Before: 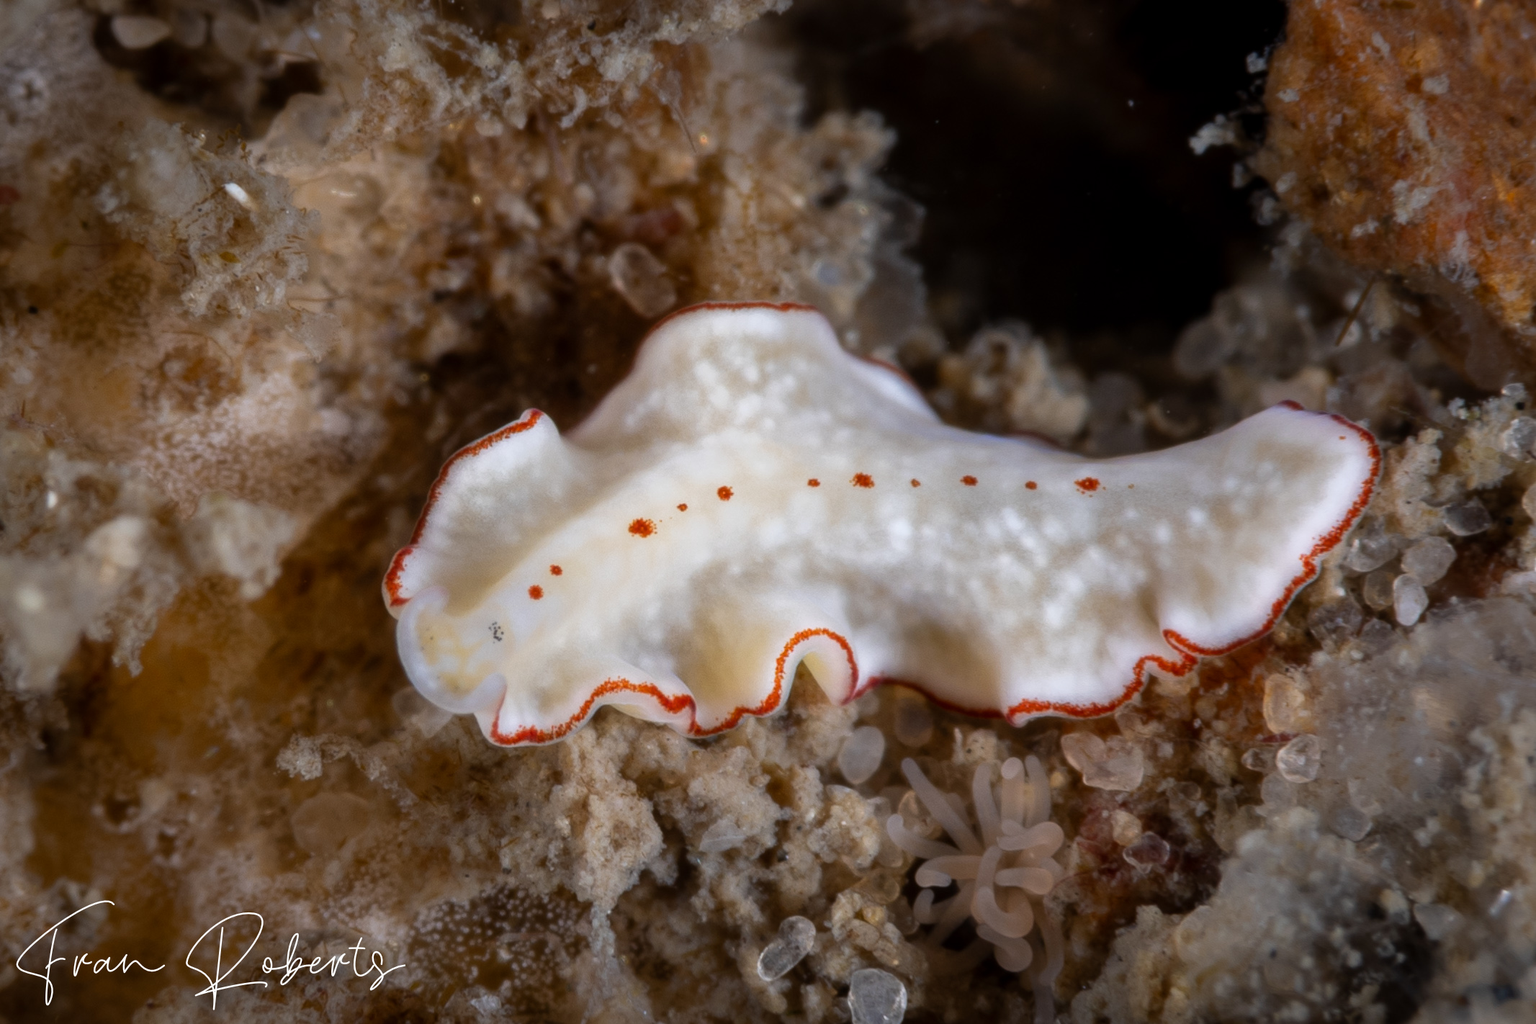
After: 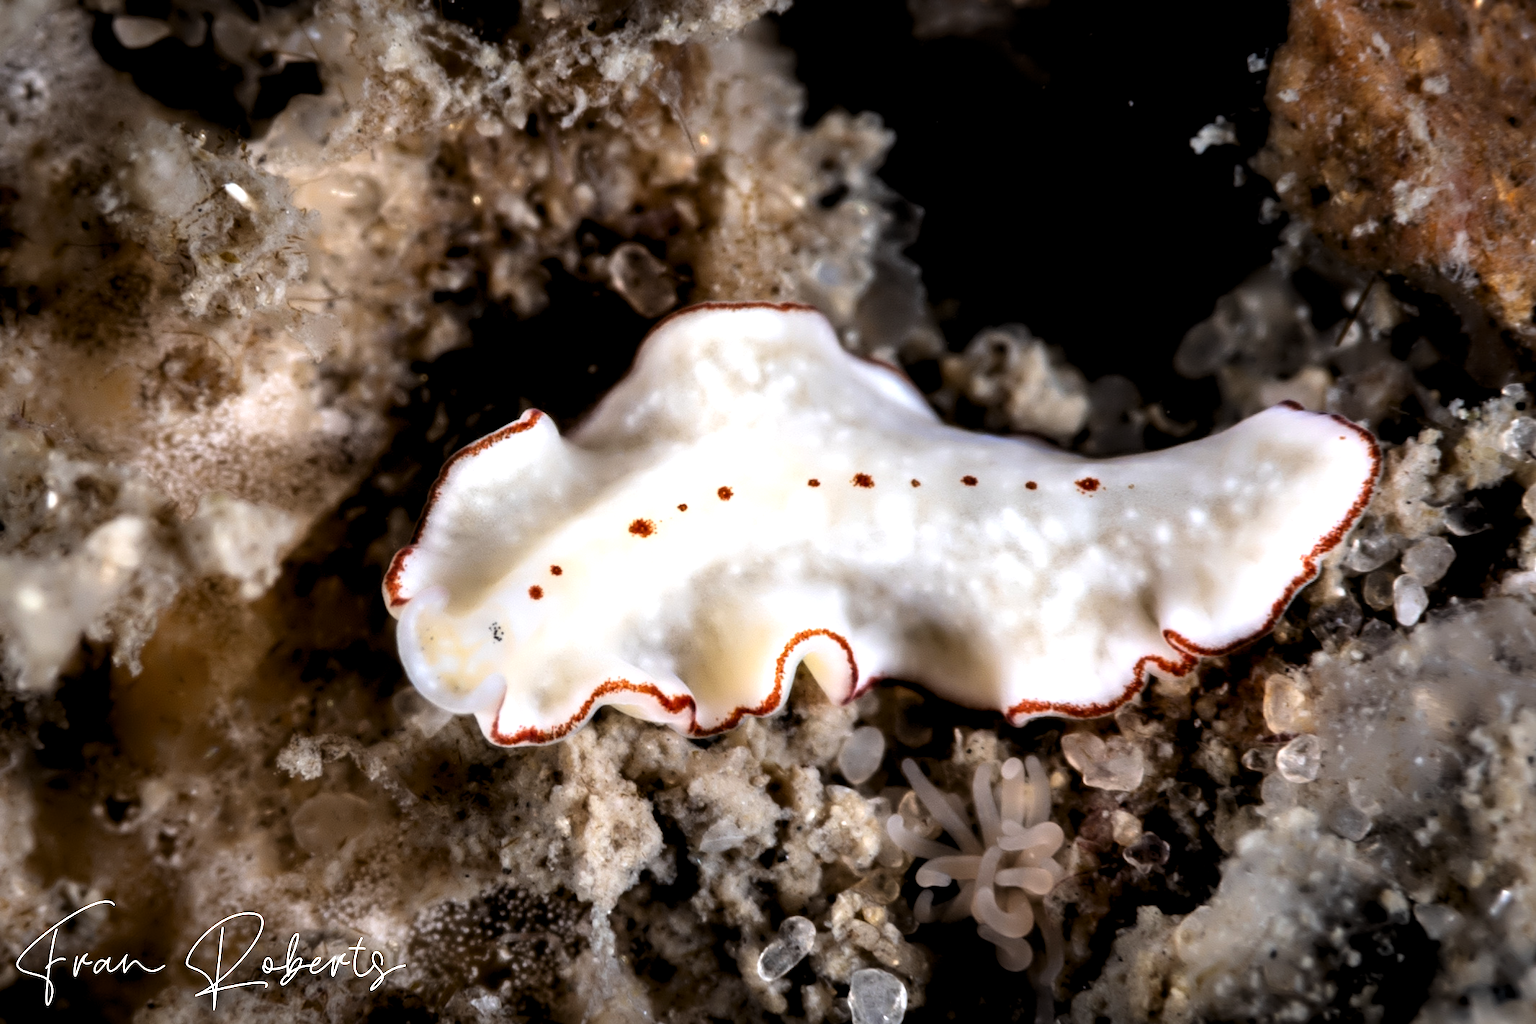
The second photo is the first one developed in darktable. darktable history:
contrast equalizer: y [[0.783, 0.666, 0.575, 0.77, 0.556, 0.501], [0.5 ×6], [0.5 ×6], [0, 0.02, 0.272, 0.399, 0.062, 0], [0 ×6]], mix 0.58
levels: levels [0.052, 0.496, 0.908]
tone curve: curves: ch0 [(0, 0) (0.004, 0.001) (0.133, 0.112) (0.325, 0.362) (0.832, 0.893) (1, 1)], color space Lab, independent channels, preserve colors none
